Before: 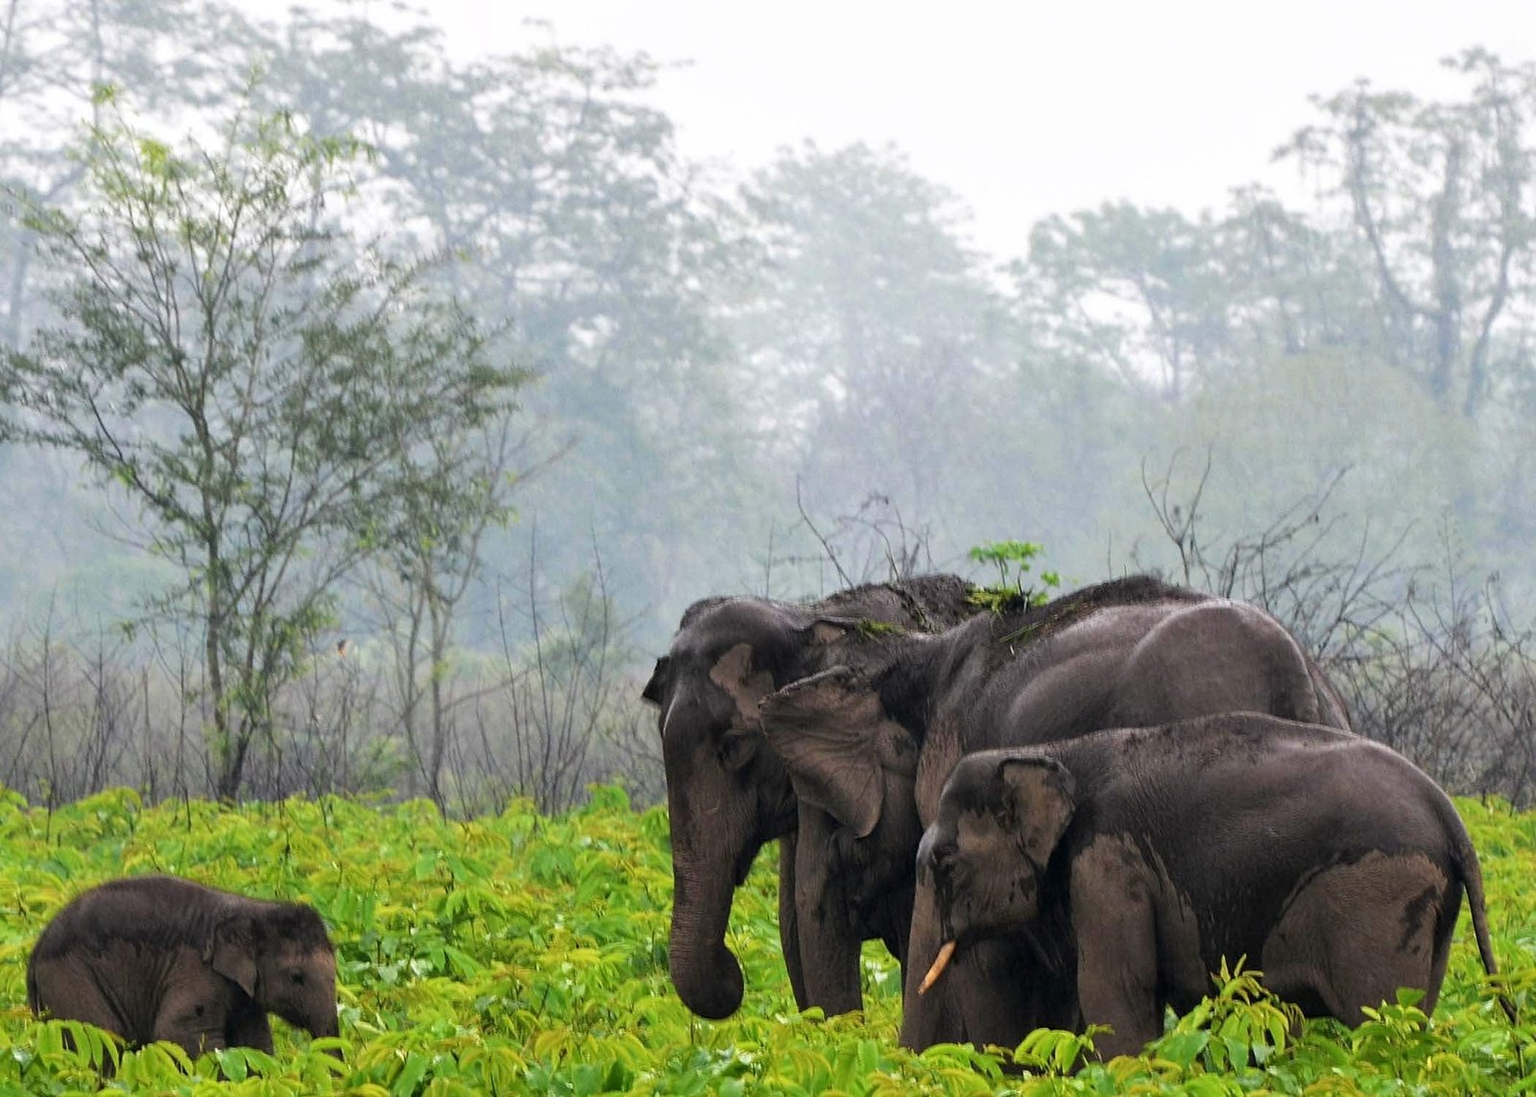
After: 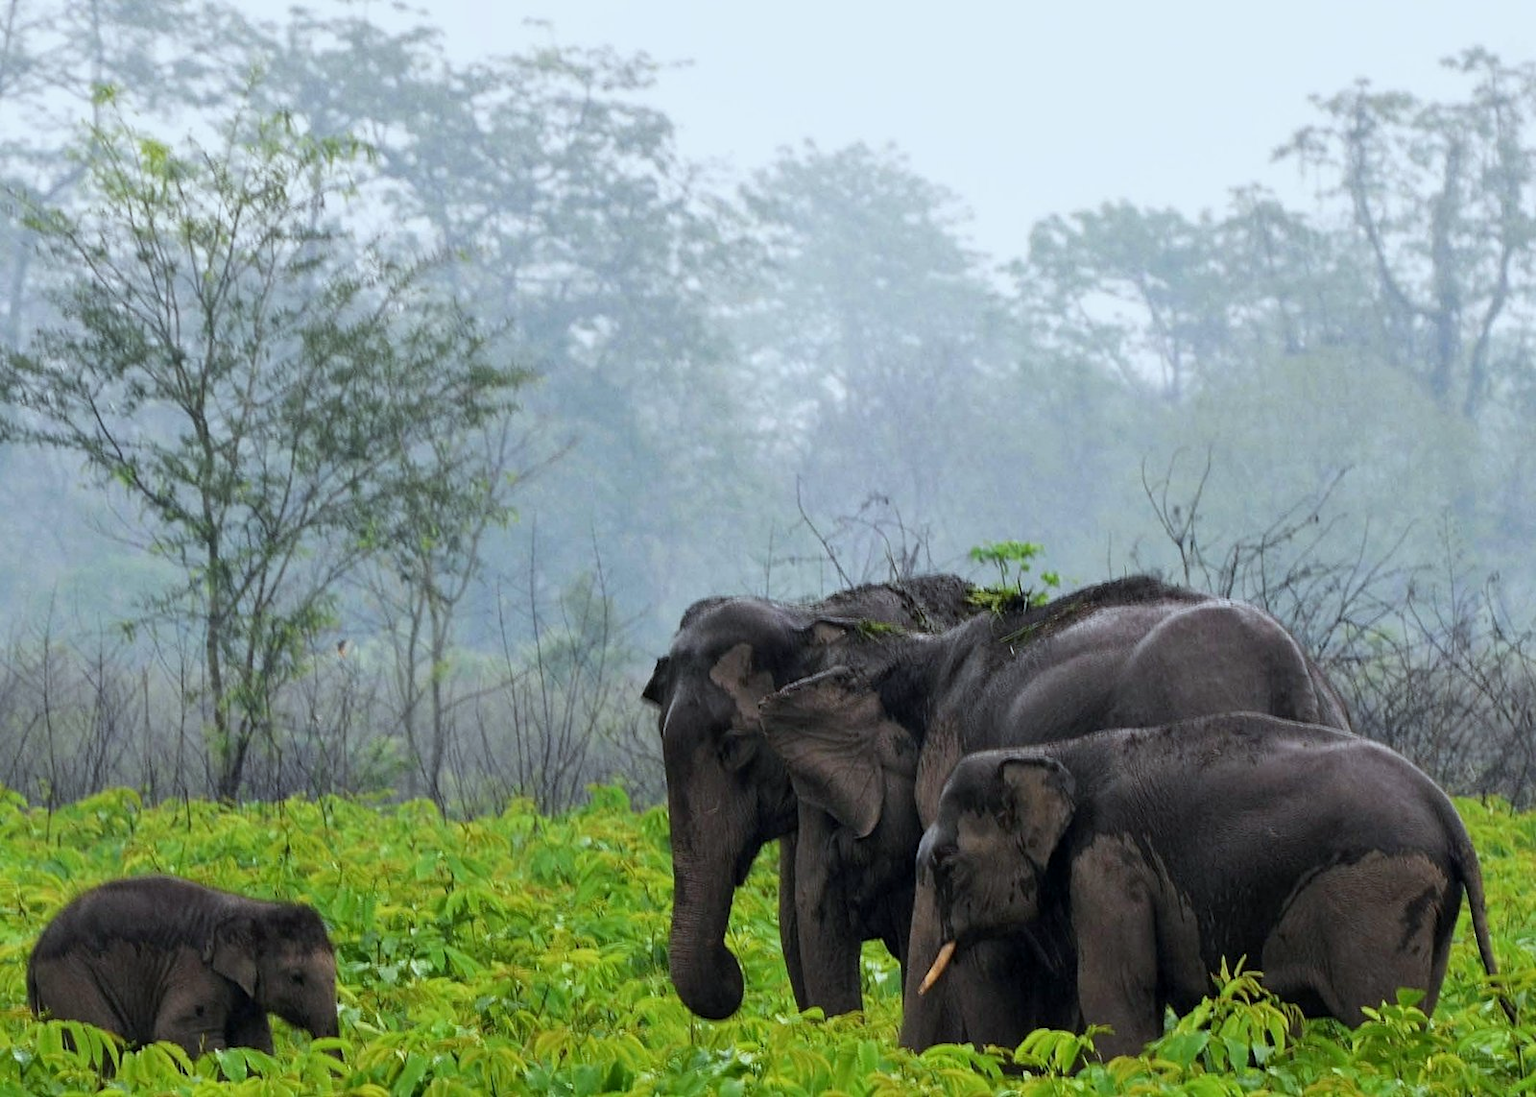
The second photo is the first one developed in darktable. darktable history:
exposure: black level correction 0.001, exposure -0.2 EV, compensate highlight preservation false
white balance: red 0.925, blue 1.046
